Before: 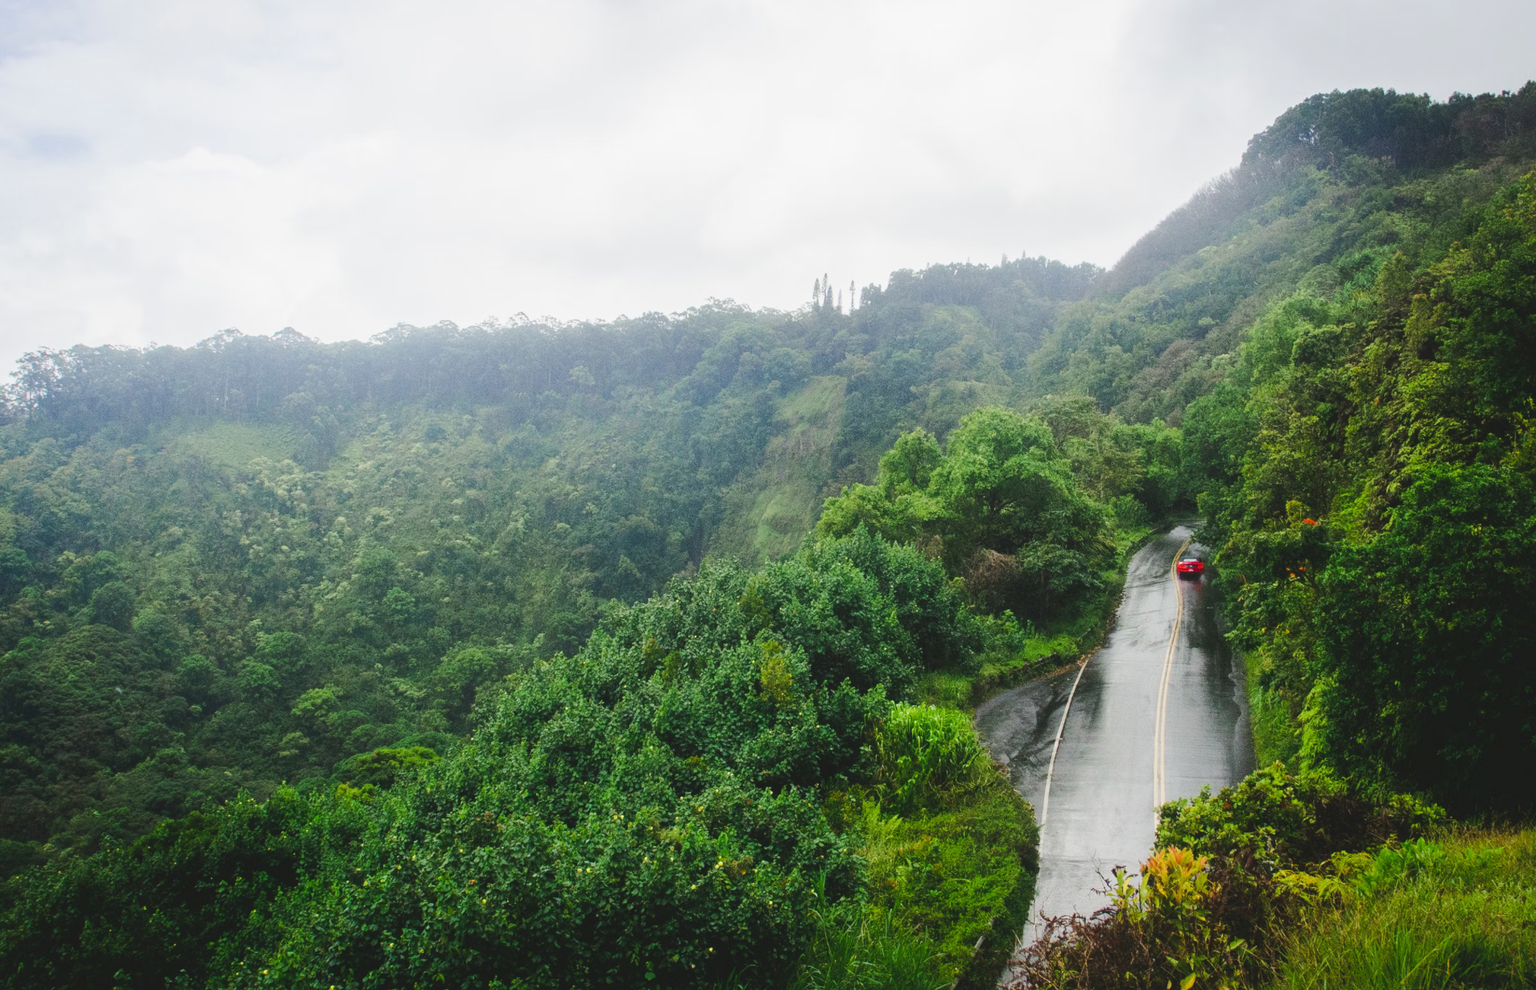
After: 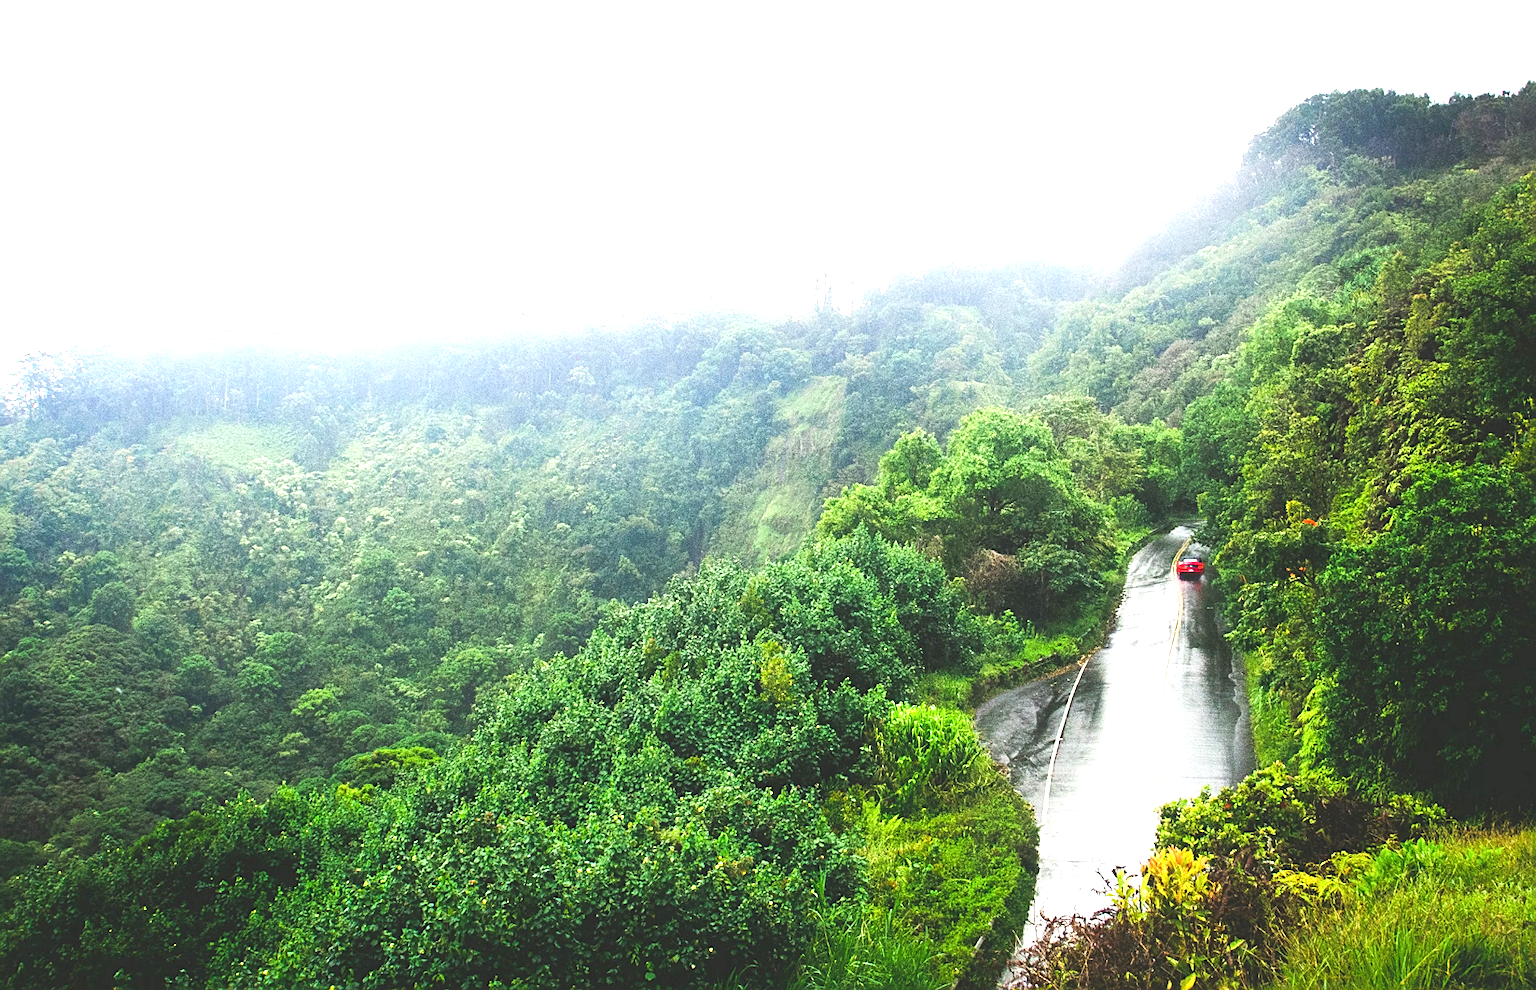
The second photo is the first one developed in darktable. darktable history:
exposure: exposure 1.257 EV, compensate highlight preservation false
sharpen: on, module defaults
tone equalizer: mask exposure compensation -0.509 EV
